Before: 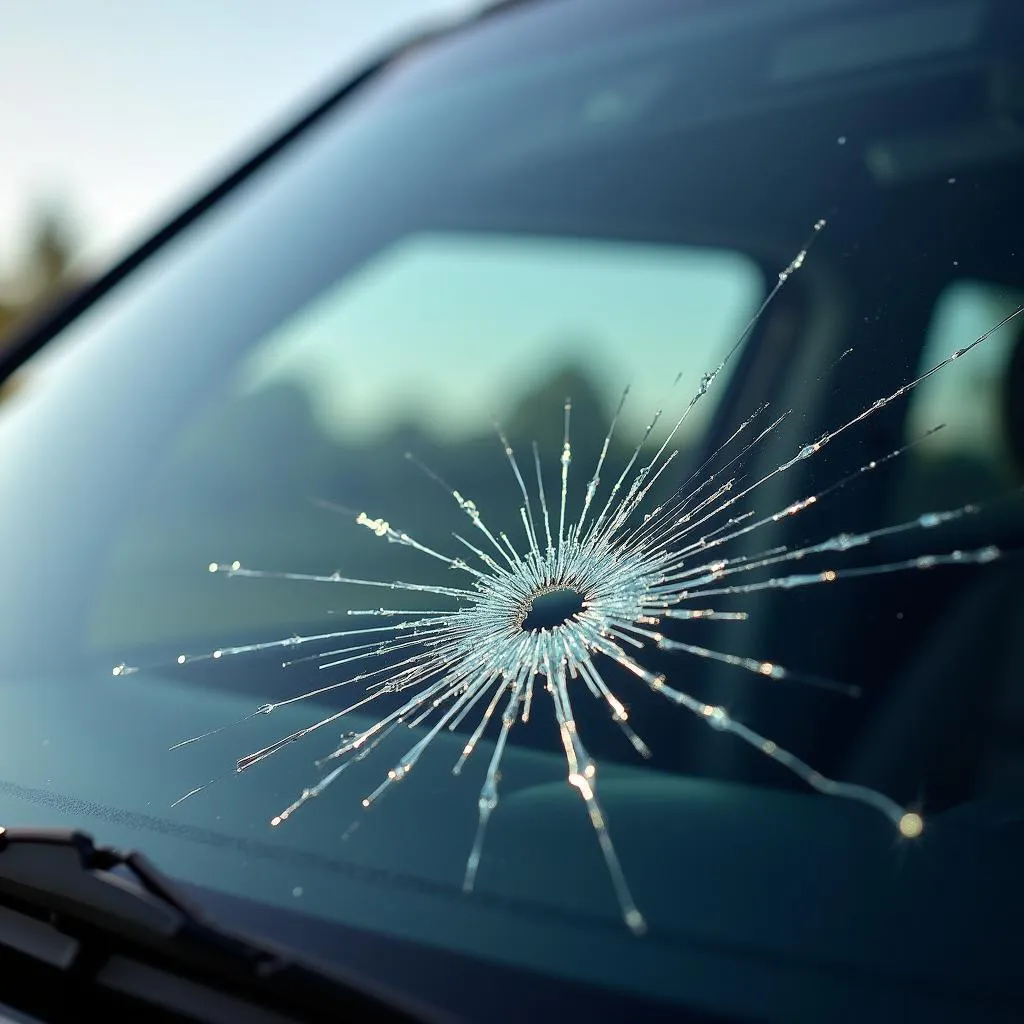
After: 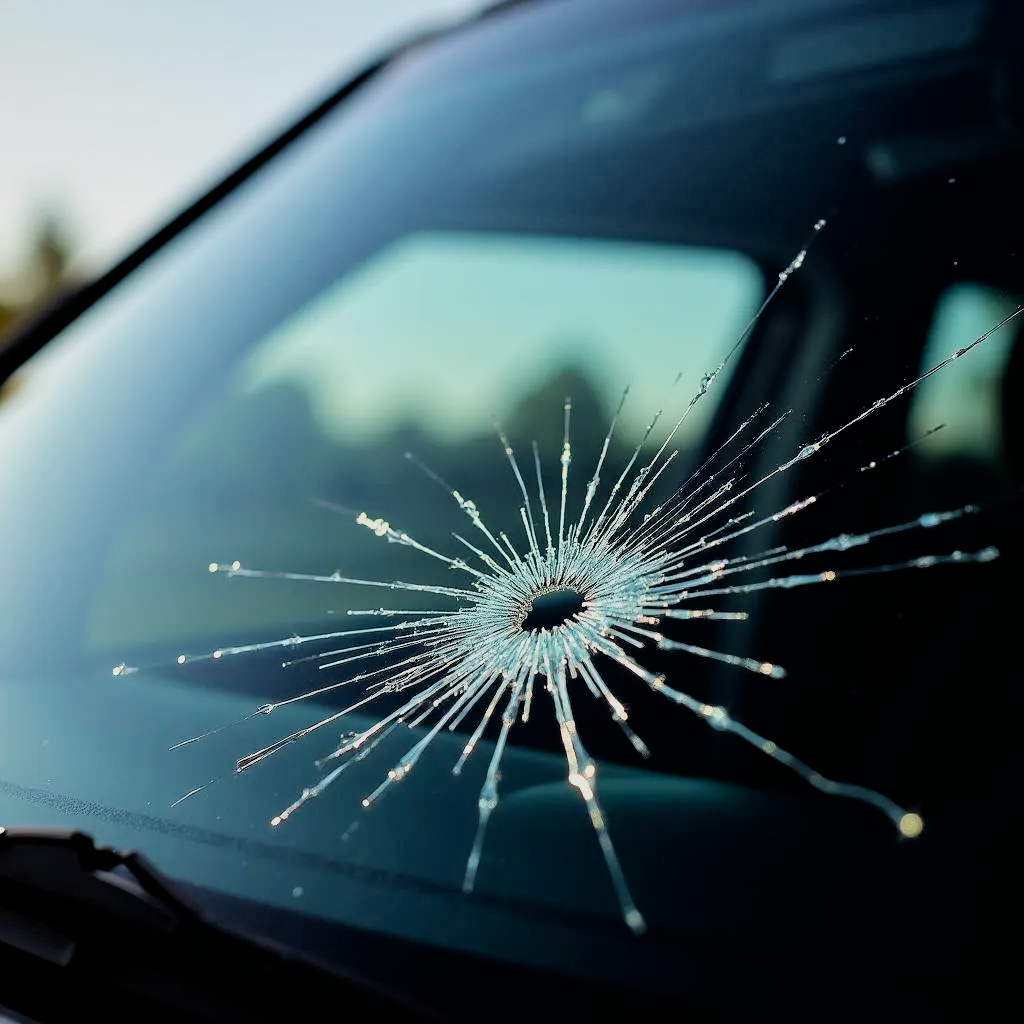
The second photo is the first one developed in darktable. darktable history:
color balance rgb: power › chroma 0.242%, power › hue 60.43°, perceptual saturation grading › global saturation 19.288%, global vibrance 10.149%, saturation formula JzAzBz (2021)
filmic rgb: black relative exposure -5.08 EV, white relative exposure 3.55 EV, threshold 3.02 EV, hardness 3.19, contrast 1.183, highlights saturation mix -49.24%, enable highlight reconstruction true
